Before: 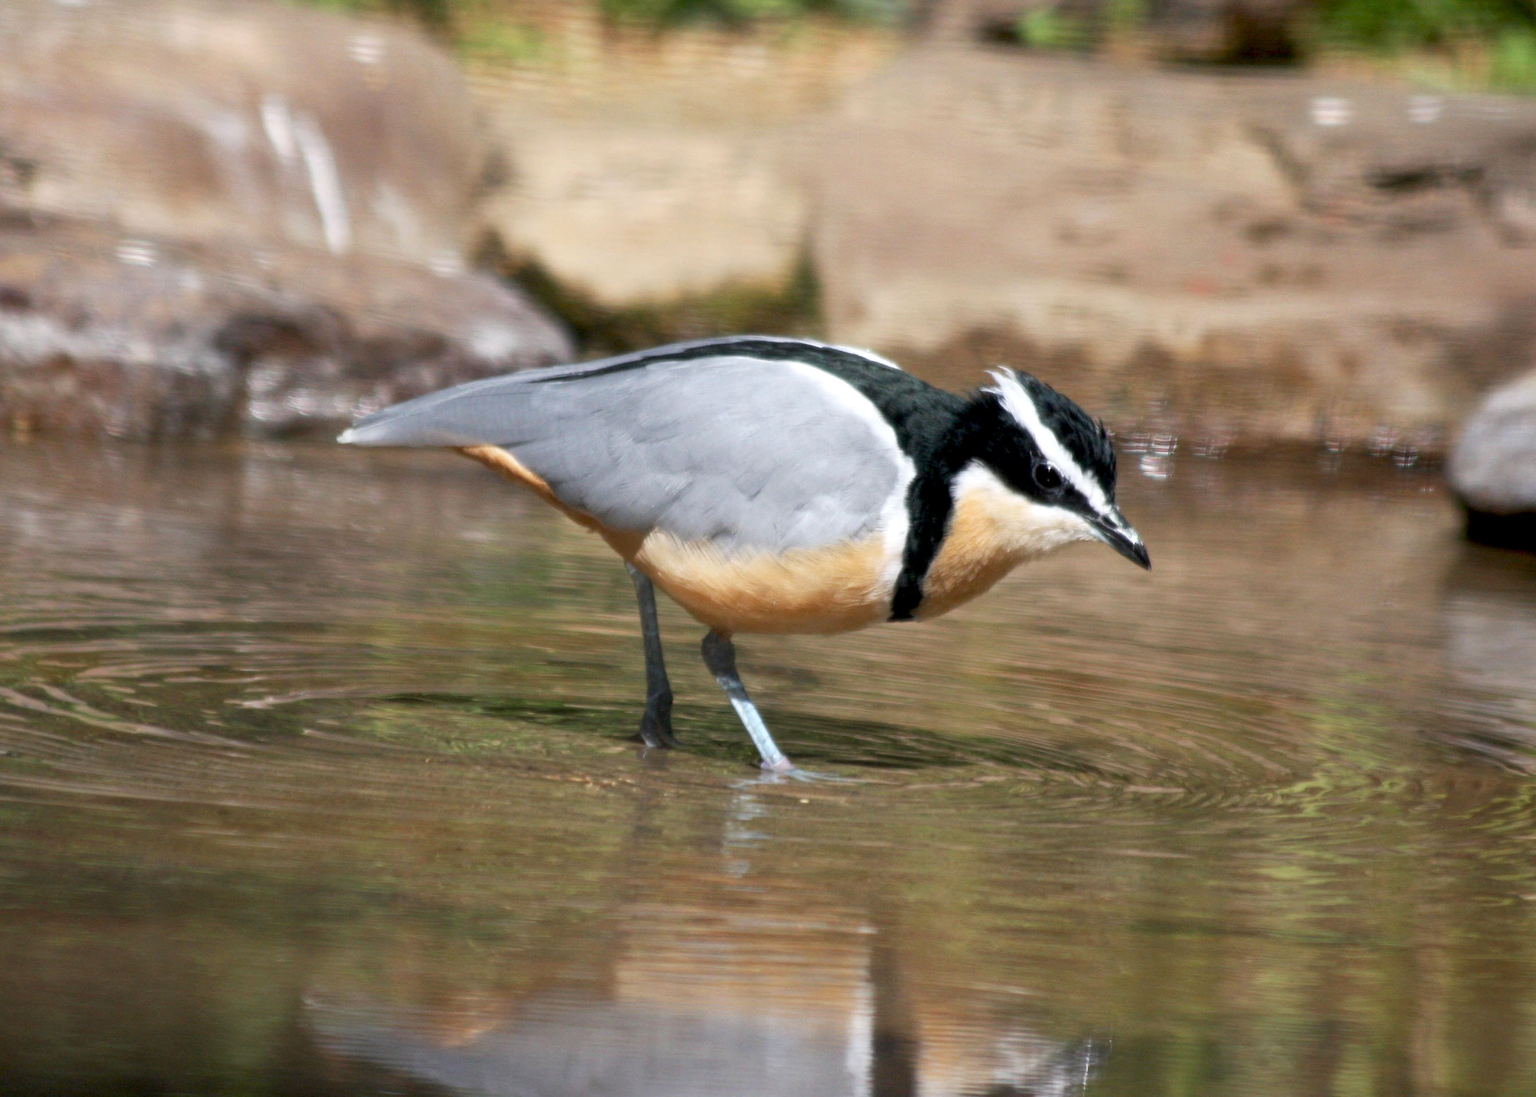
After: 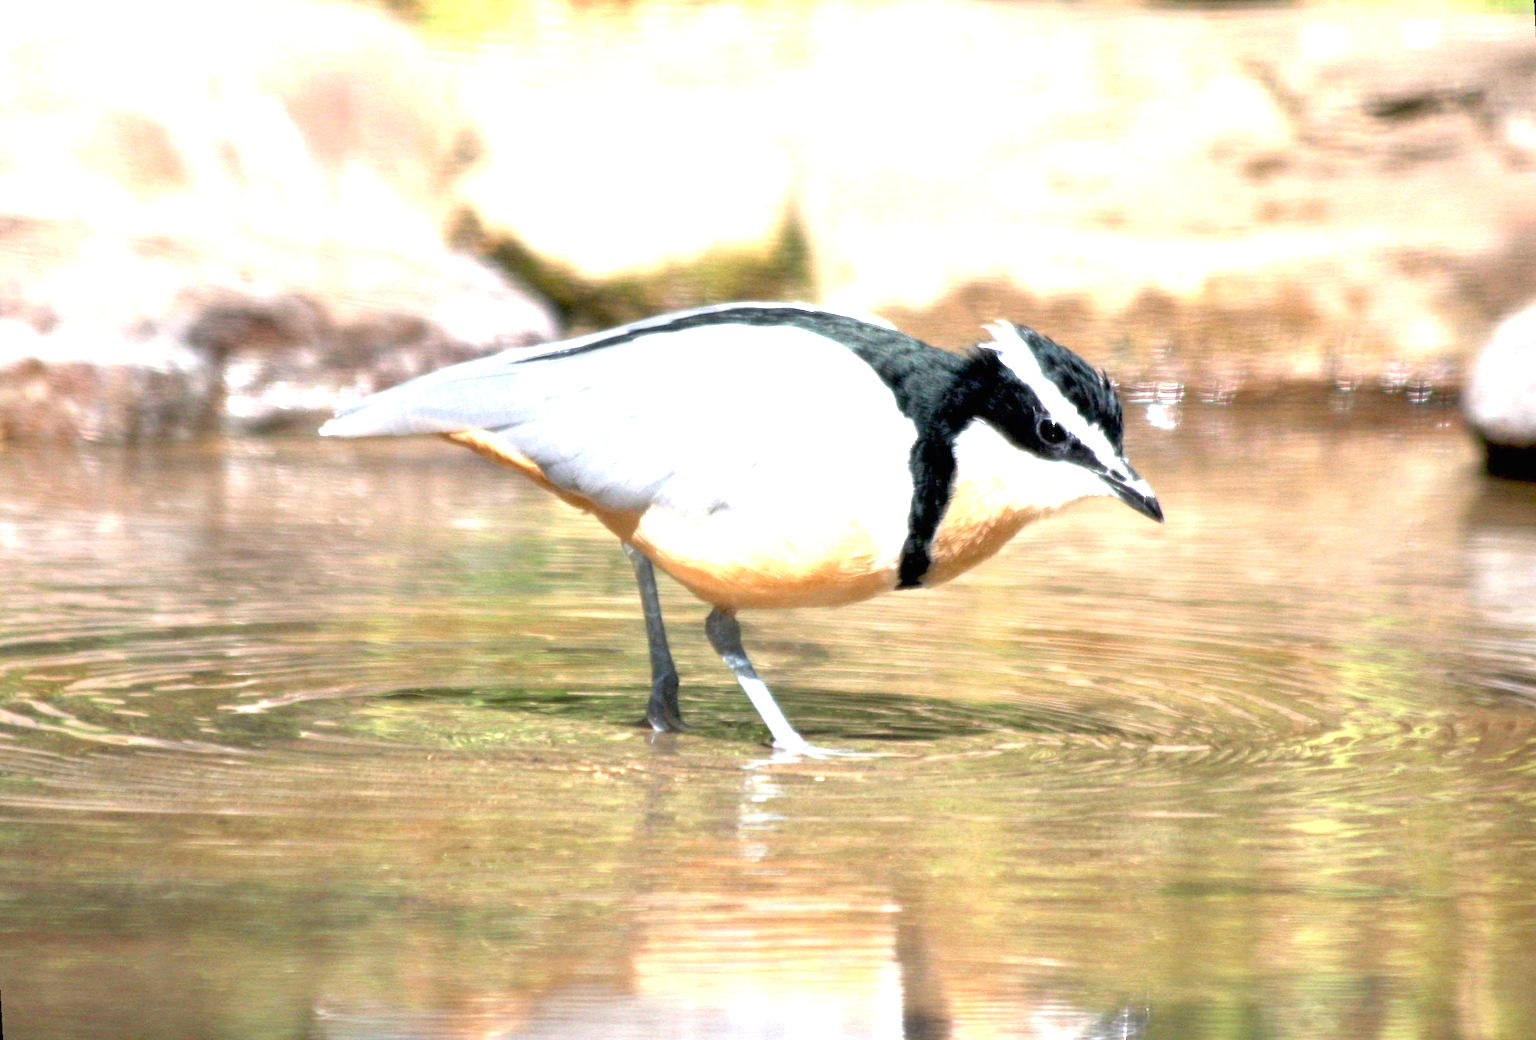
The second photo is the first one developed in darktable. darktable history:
exposure: black level correction 0, exposure 1.75 EV, compensate exposure bias true, compensate highlight preservation false
rotate and perspective: rotation -3°, crop left 0.031, crop right 0.968, crop top 0.07, crop bottom 0.93
